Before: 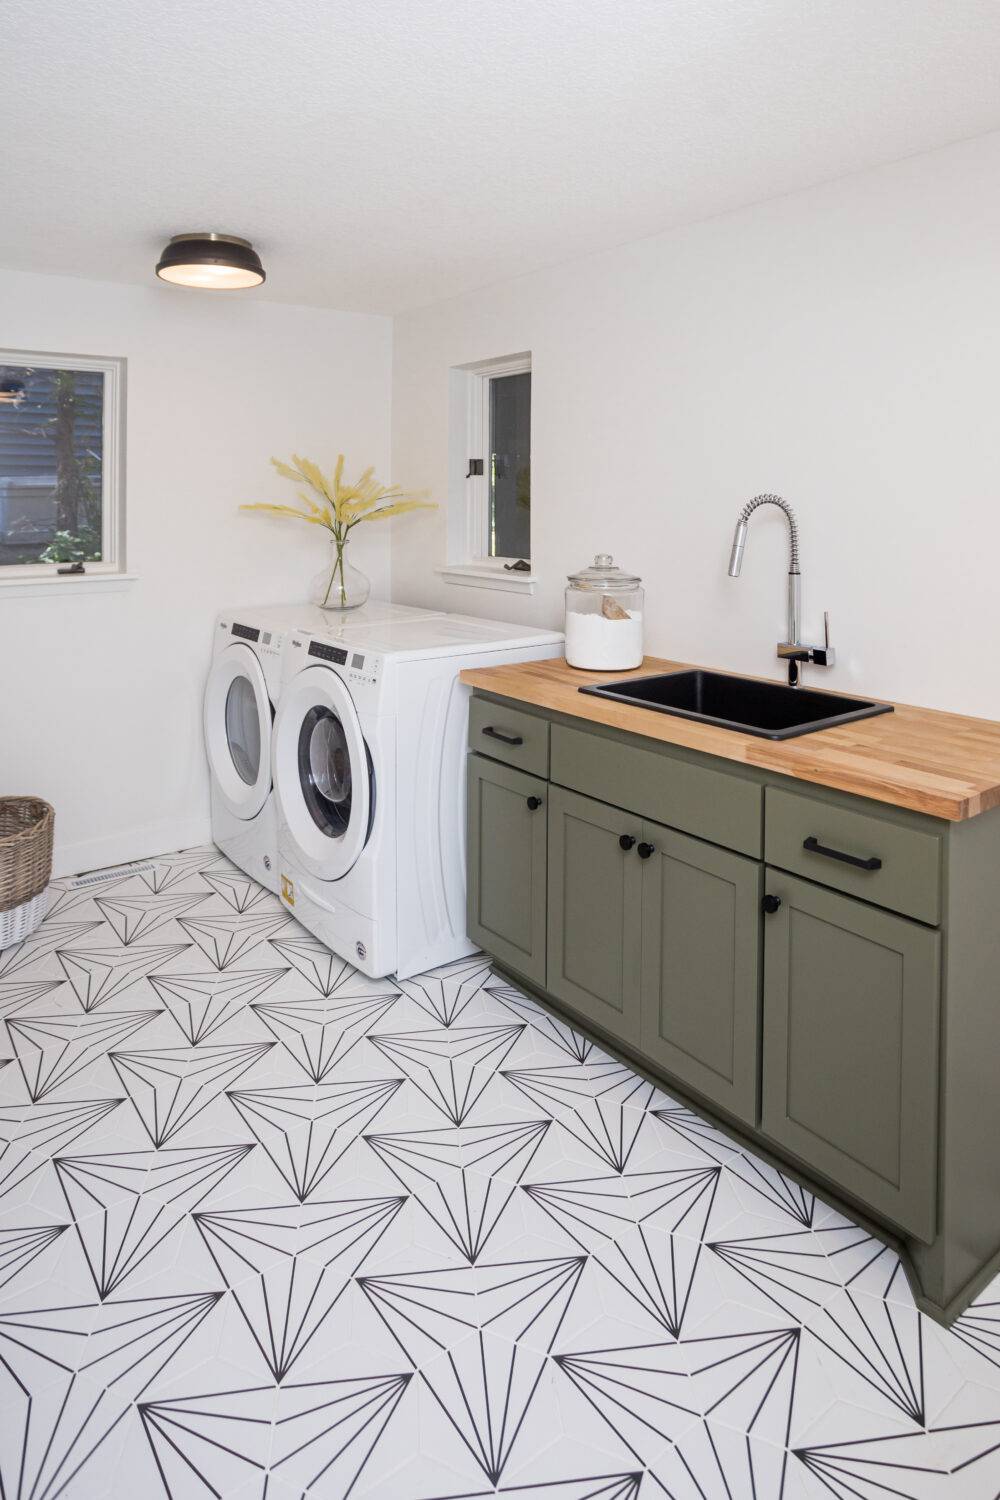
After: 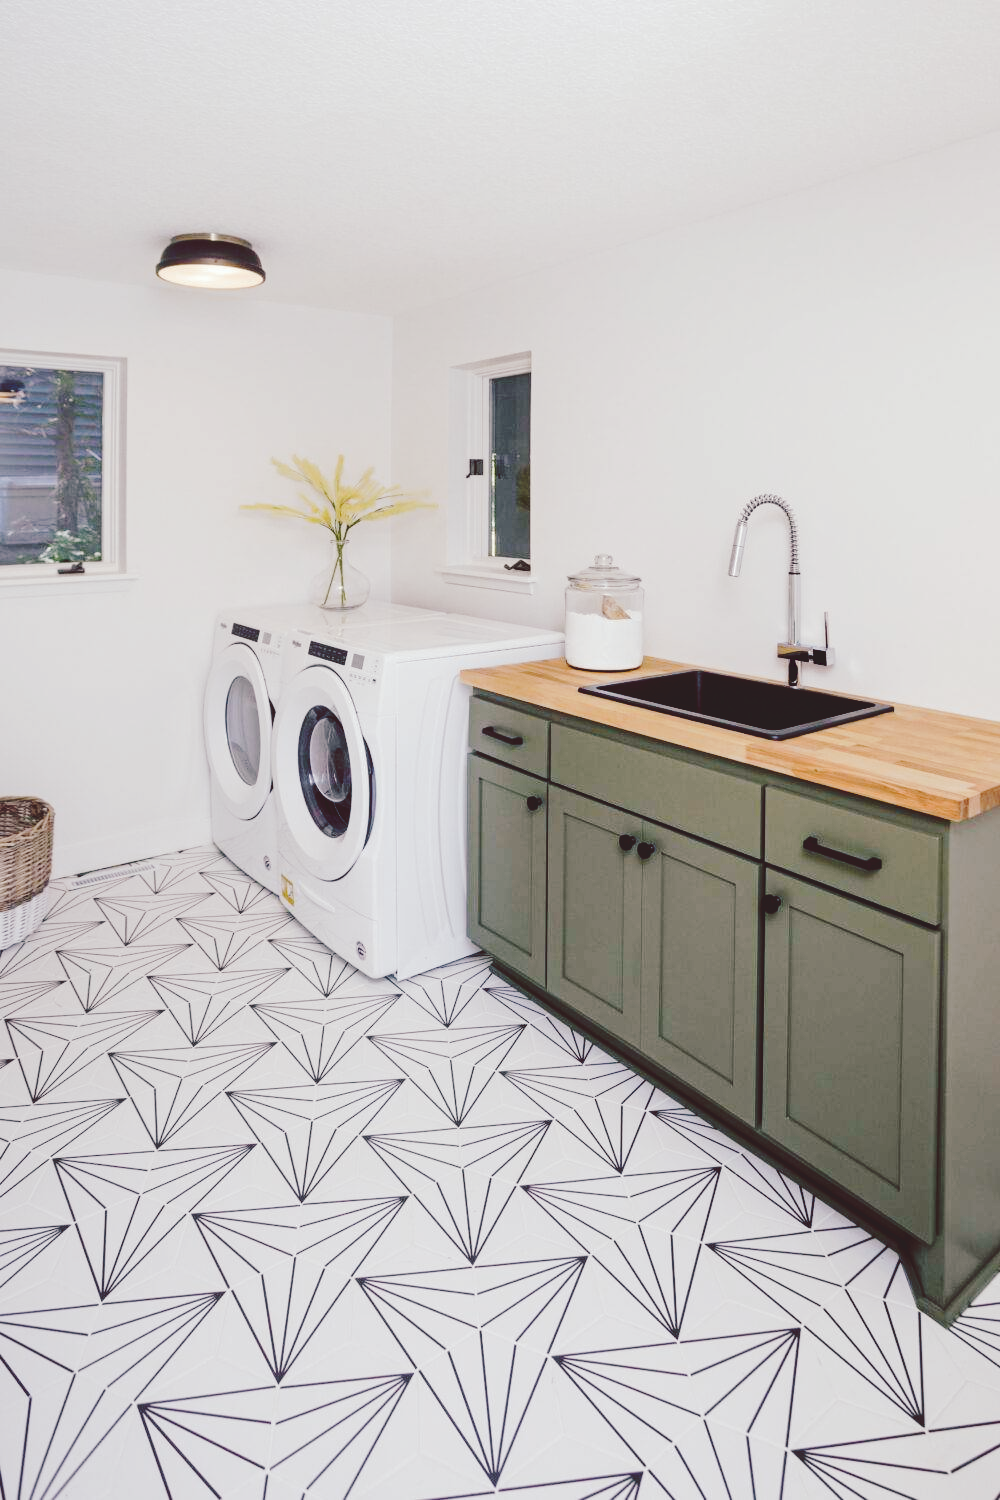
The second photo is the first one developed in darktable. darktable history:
tone curve: curves: ch0 [(0, 0) (0.003, 0.117) (0.011, 0.115) (0.025, 0.116) (0.044, 0.116) (0.069, 0.112) (0.1, 0.113) (0.136, 0.127) (0.177, 0.148) (0.224, 0.191) (0.277, 0.249) (0.335, 0.363) (0.399, 0.479) (0.468, 0.589) (0.543, 0.664) (0.623, 0.733) (0.709, 0.799) (0.801, 0.852) (0.898, 0.914) (1, 1)], preserve colors none
color look up table: target L [97.28, 90.61, 91.44, 84.85, 79.08, 74.21, 70.88, 61.74, 53.73, 52.22, 21.55, 200.71, 77.06, 72.59, 70.52, 53.65, 53.63, 47.23, 46.65, 44.65, 35.8, 24.24, 13.86, 9.041, 5.302, 96.47, 78.23, 79.17, 75.12, 57.48, 56.32, 66.99, 52.3, 51.06, 53.72, 54.69, 33.35, 33.32, 34.09, 27.09, 29.82, 5.71, 4.972, 90.6, 78.6, 69.3, 52.7, 39.33, 29.62], target a [-6.172, -8.435, -19.08, -38.26, -29.19, -2.014, -12.47, -23.91, -42.91, -22.83, -15.15, 0, 19.68, 34.44, 7.881, 52.37, 51.76, 68.21, 17.43, 10.48, 30.88, 29.35, 12.89, 44.38, 33.52, 2.718, 30.89, 7.823, 46.41, 69.45, 18.31, 46.95, 13.16, 42.42, 50.3, 11.82, 12.22, 10.37, 37.37, 0.101, 35.44, 40.78, 33.84, -23.73, -22.13, -23.74, -7.783, -17.06, -3.854], target b [20.75, 3.584, 30.4, 27.79, 9.032, 36.43, 65.8, 7.7, 29.57, 21.39, 13.89, -0.001, 69.18, 40.05, 1.98, 26.54, 48.72, 14.82, 38.48, 24.33, 60.87, 40.92, 23.12, -7.278, 8.264, -1.428, -1.39, -19.26, -21.97, -26.4, -36.33, -41.78, -6.285, 1.133, -29.39, -63.23, -20.68, -51.15, -58.67, -2.514, -12.35, -43.52, -15.45, -10.05, -26.36, -10.42, -29.96, -4.874, -15.53], num patches 49
